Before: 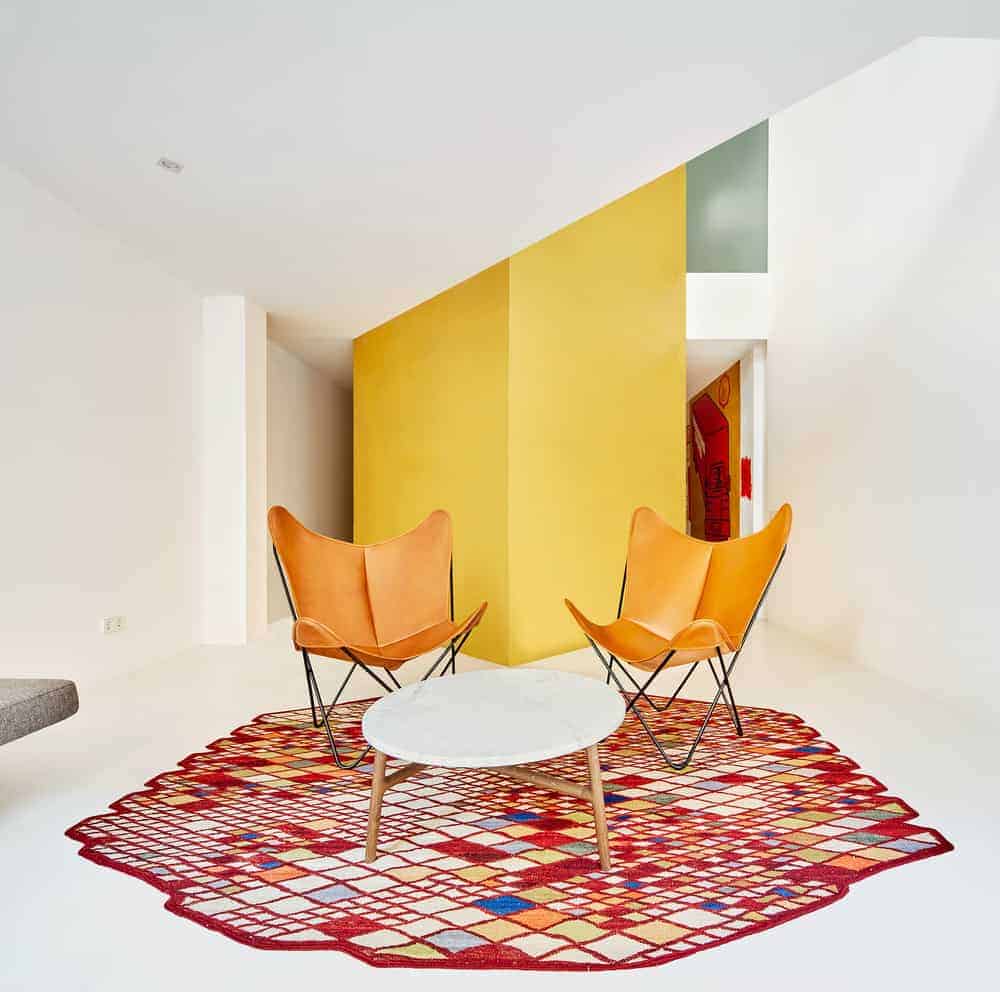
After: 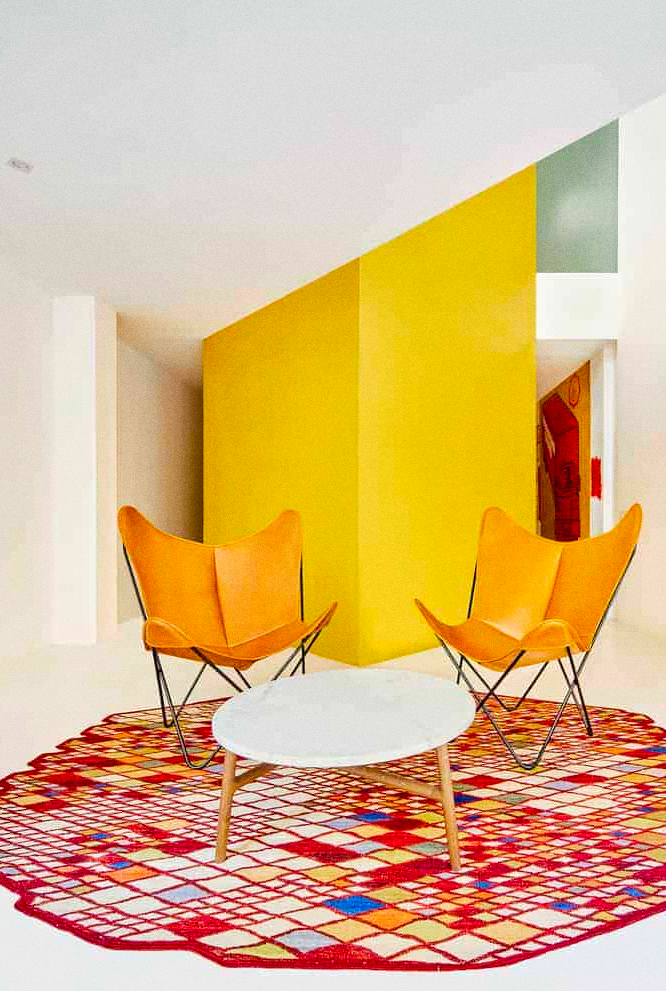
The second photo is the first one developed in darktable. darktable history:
grain: coarseness 0.09 ISO
color balance rgb: perceptual saturation grading › global saturation 25%, perceptual brilliance grading › mid-tones 10%, perceptual brilliance grading › shadows 15%, global vibrance 20%
exposure: black level correction 0, compensate exposure bias true, compensate highlight preservation false
crop and rotate: left 15.055%, right 18.278%
